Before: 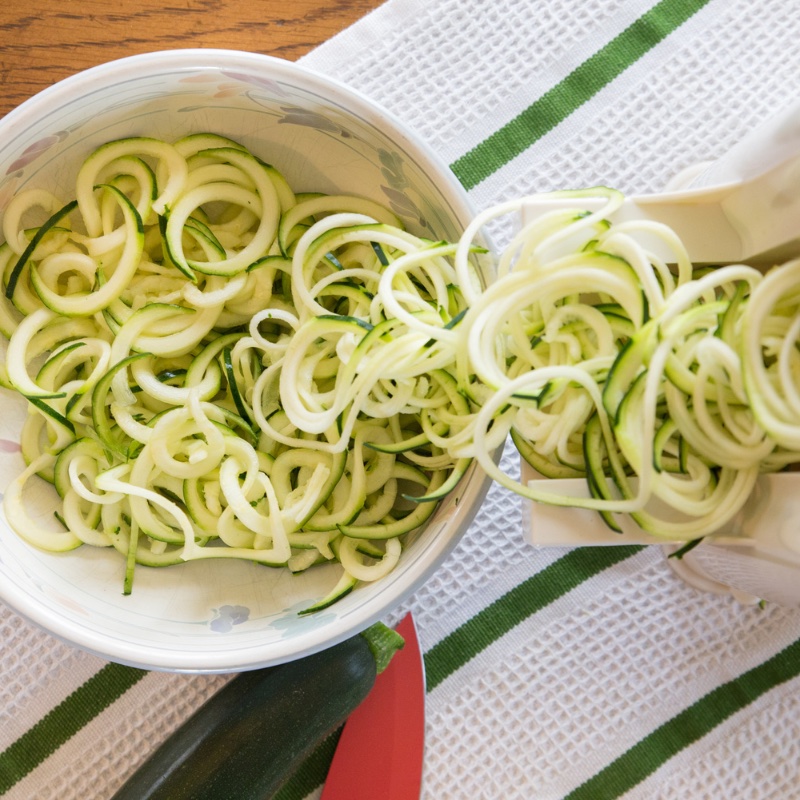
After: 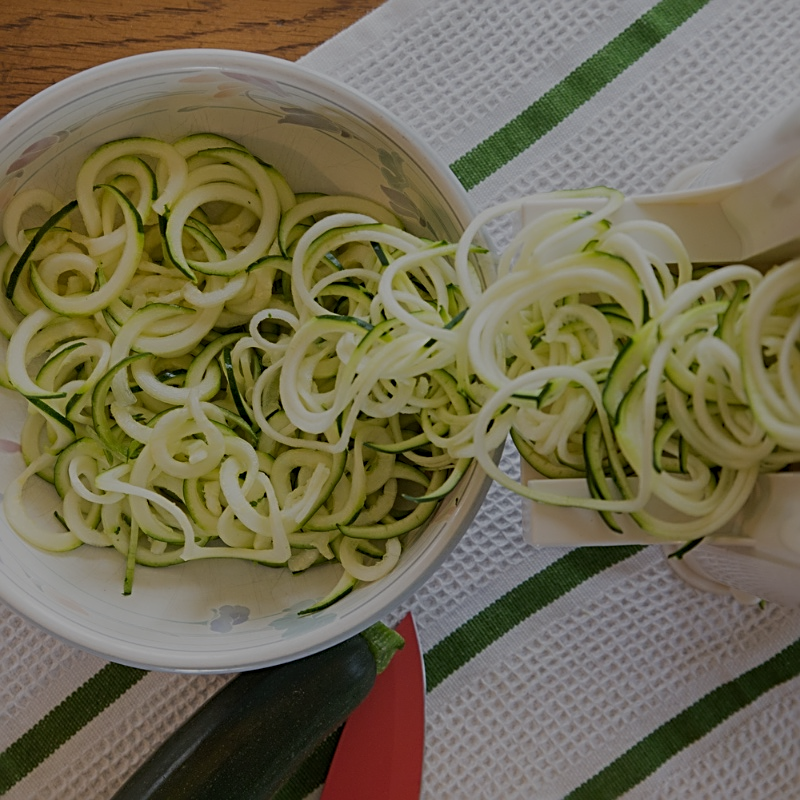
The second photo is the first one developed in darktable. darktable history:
sharpen: radius 2.536, amount 0.629
exposure: exposure -1.408 EV, compensate highlight preservation false
